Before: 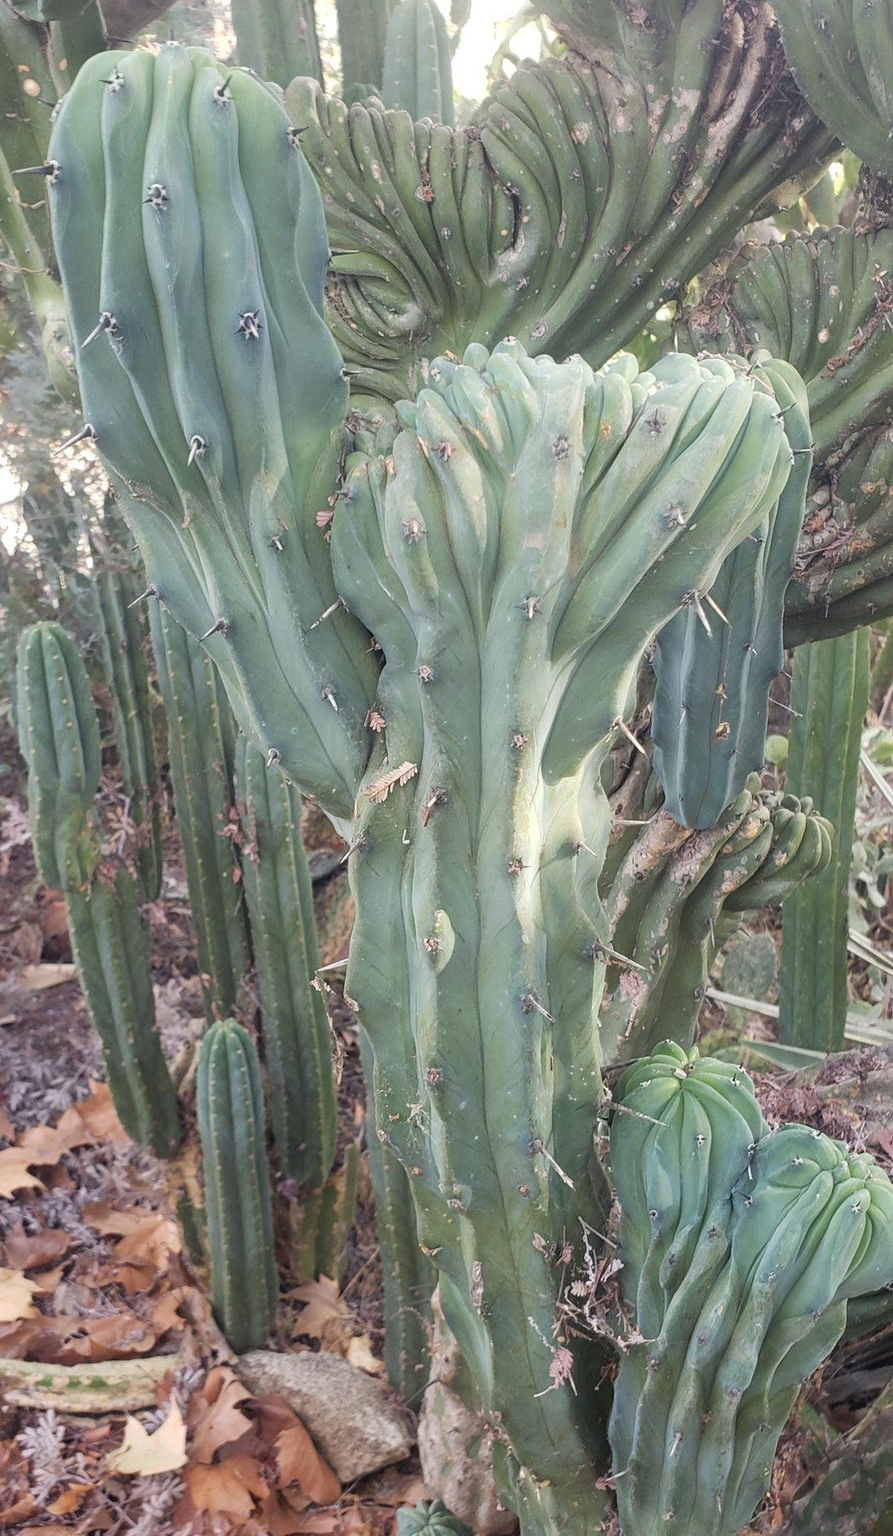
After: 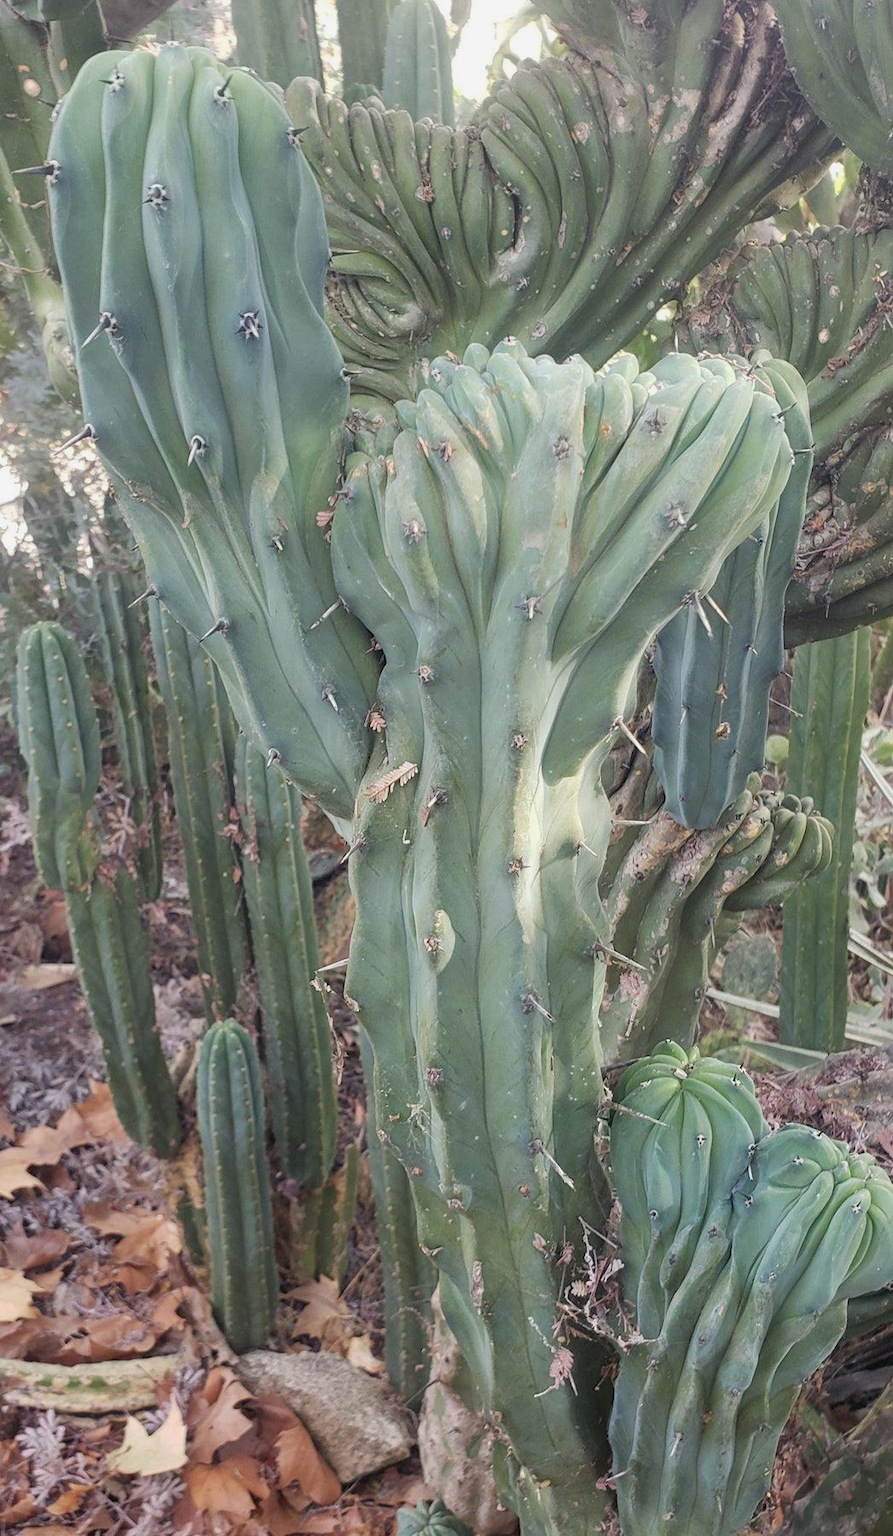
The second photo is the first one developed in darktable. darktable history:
exposure: exposure -0.148 EV, compensate highlight preservation false
